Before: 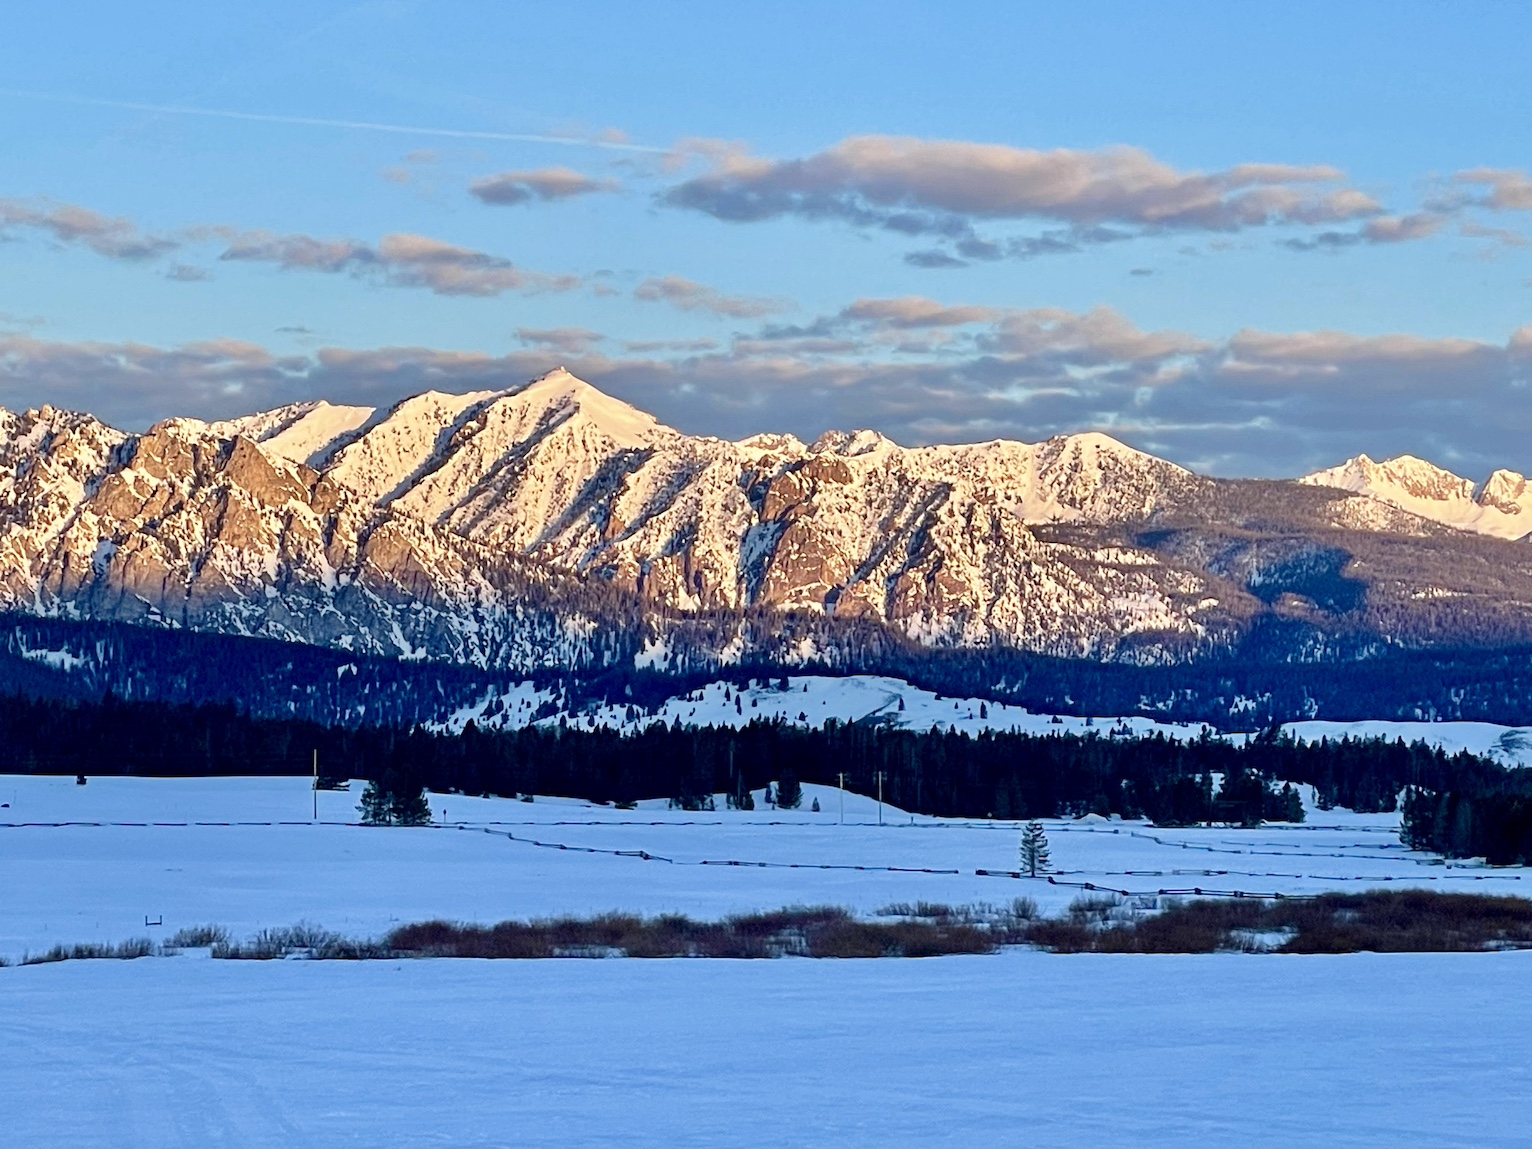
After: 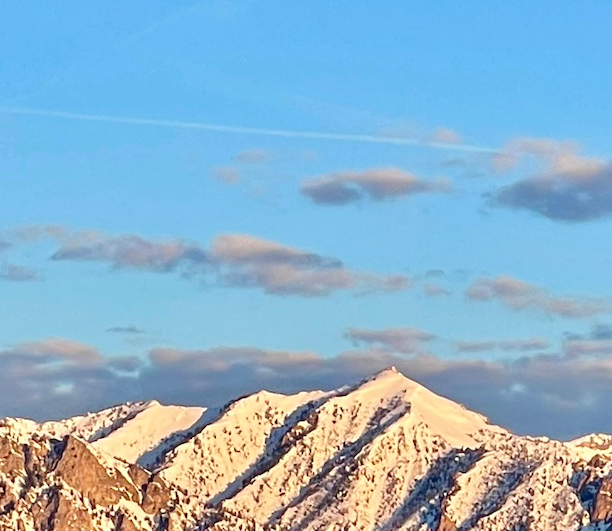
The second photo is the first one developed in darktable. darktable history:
crop and rotate: left 11.08%, top 0.076%, right 48.95%, bottom 53.699%
